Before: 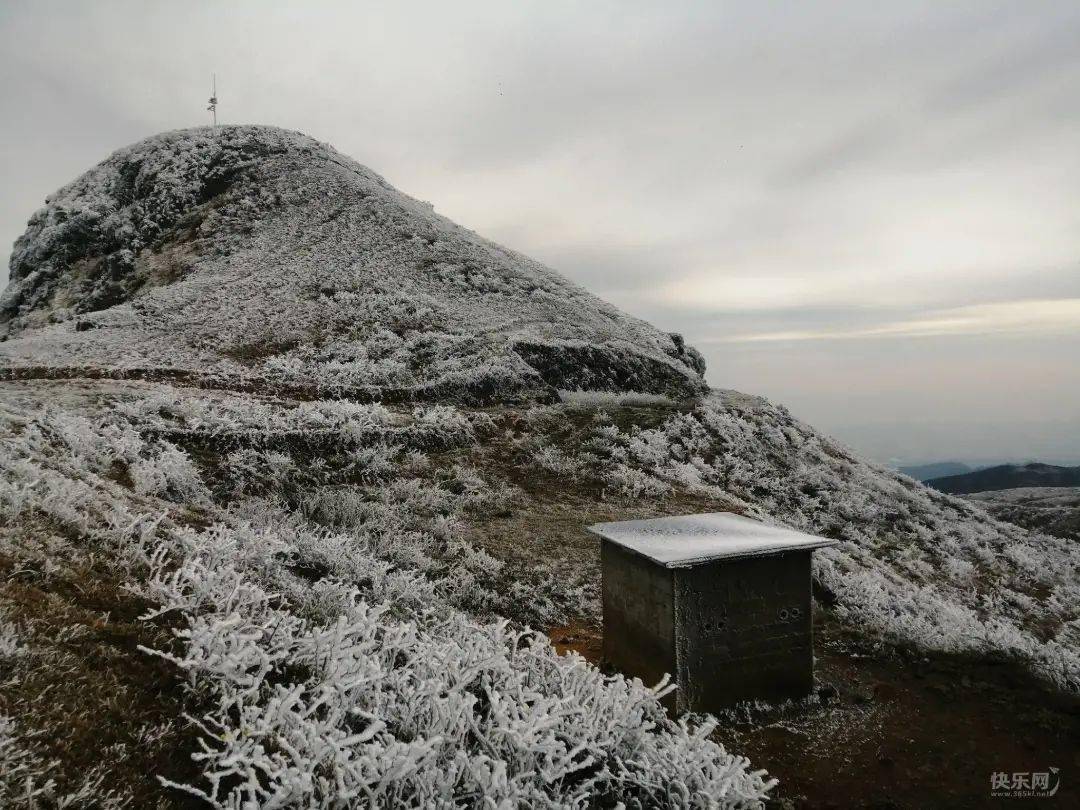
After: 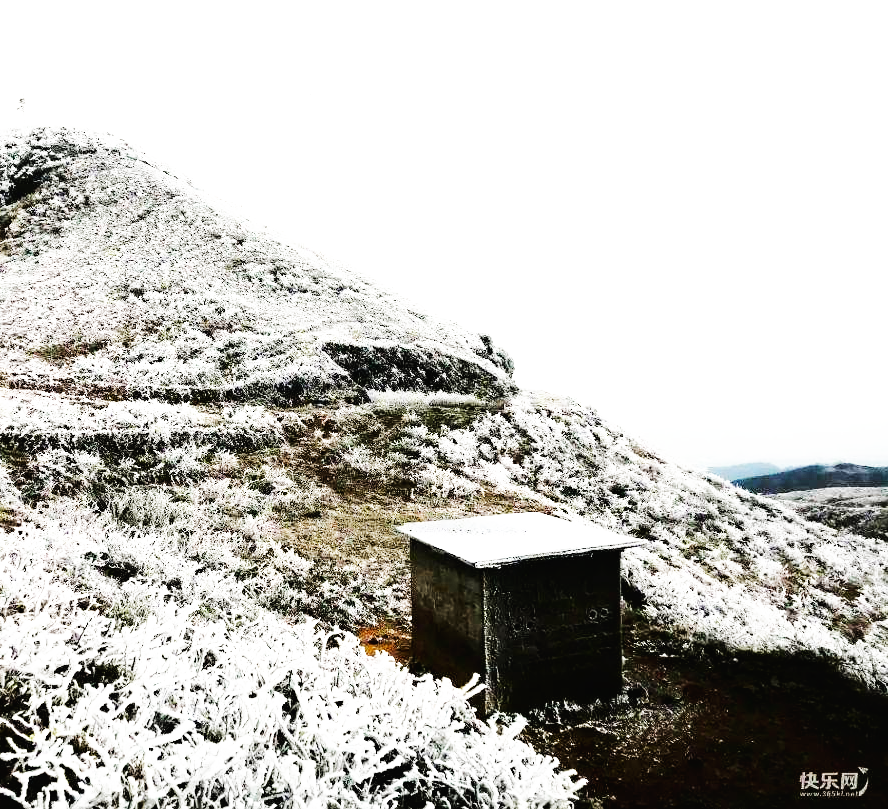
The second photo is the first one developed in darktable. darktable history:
crop: left 17.686%, bottom 0.018%
base curve: curves: ch0 [(0, 0) (0.007, 0.004) (0.027, 0.03) (0.046, 0.07) (0.207, 0.54) (0.442, 0.872) (0.673, 0.972) (1, 1)], preserve colors none
sharpen: radius 5.307, amount 0.309, threshold 26.881
exposure: exposure 0.515 EV, compensate exposure bias true, compensate highlight preservation false
tone equalizer: -8 EV -1.09 EV, -7 EV -1.03 EV, -6 EV -0.886 EV, -5 EV -0.589 EV, -3 EV 0.57 EV, -2 EV 0.839 EV, -1 EV 0.999 EV, +0 EV 1.06 EV, mask exposure compensation -0.515 EV
tone curve: curves: ch0 [(0, 0) (0.003, 0.013) (0.011, 0.018) (0.025, 0.027) (0.044, 0.045) (0.069, 0.068) (0.1, 0.096) (0.136, 0.13) (0.177, 0.168) (0.224, 0.217) (0.277, 0.277) (0.335, 0.338) (0.399, 0.401) (0.468, 0.473) (0.543, 0.544) (0.623, 0.621) (0.709, 0.7) (0.801, 0.781) (0.898, 0.869) (1, 1)], color space Lab, independent channels, preserve colors none
